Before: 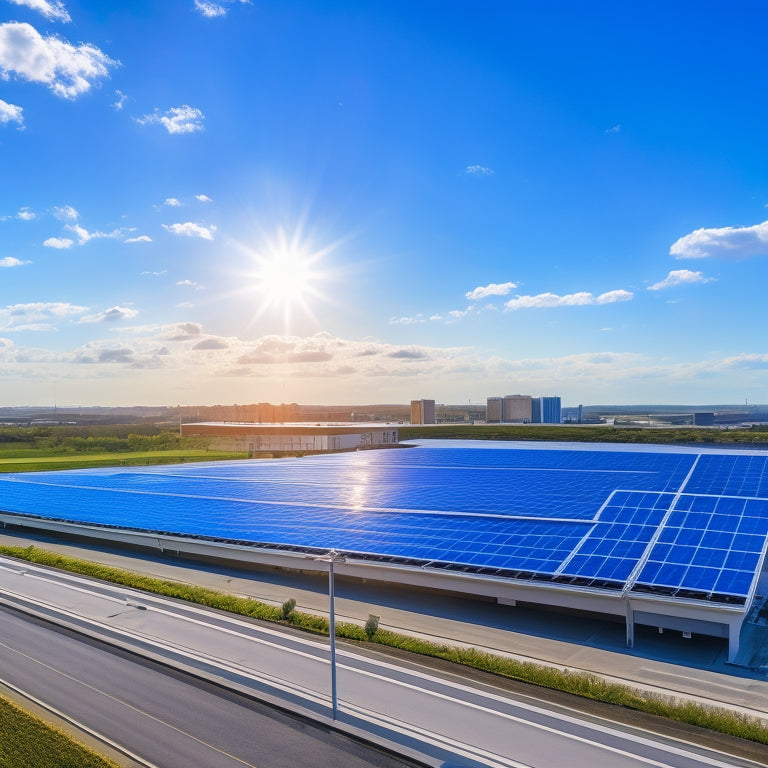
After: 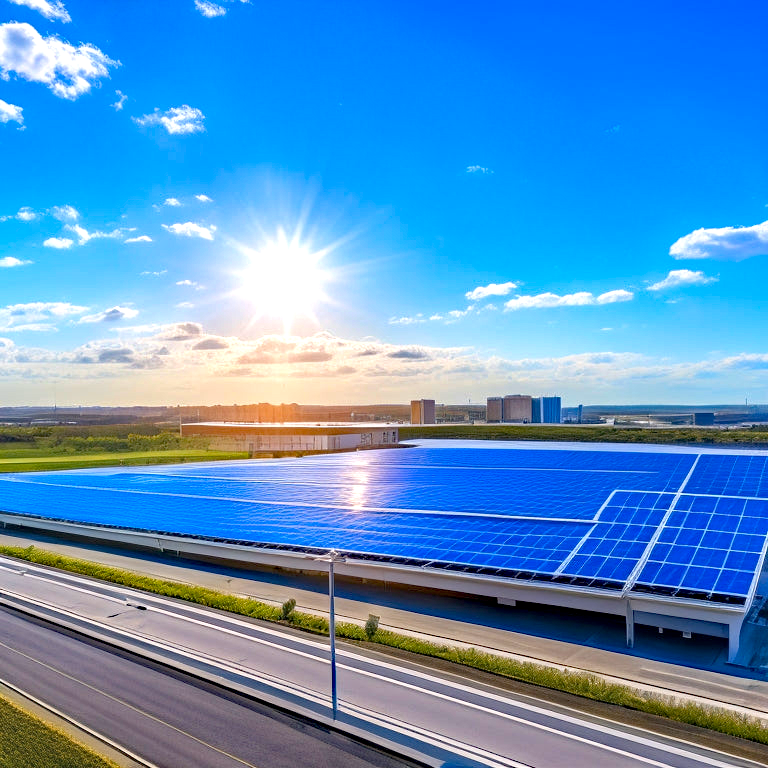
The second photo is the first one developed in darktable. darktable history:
haze removal: strength 0.517, distance 0.923, adaptive false
exposure: black level correction 0.001, exposure 0.499 EV, compensate highlight preservation false
